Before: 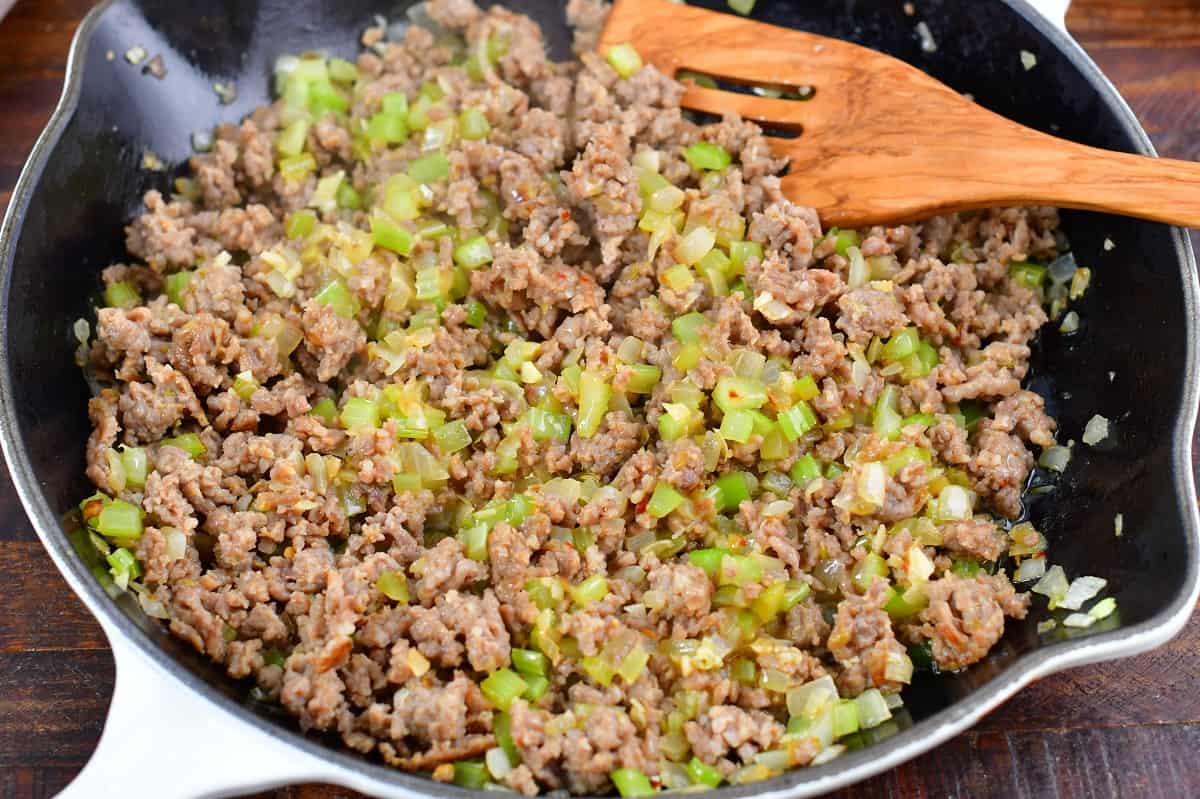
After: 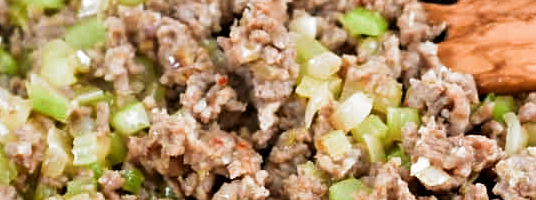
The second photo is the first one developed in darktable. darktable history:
crop: left 28.64%, top 16.832%, right 26.637%, bottom 58.055%
shadows and highlights: shadows 60, soften with gaussian
filmic rgb: black relative exposure -8.2 EV, white relative exposure 2.2 EV, threshold 3 EV, hardness 7.11, latitude 75%, contrast 1.325, highlights saturation mix -2%, shadows ↔ highlights balance 30%, preserve chrominance RGB euclidean norm, color science v5 (2021), contrast in shadows safe, contrast in highlights safe, enable highlight reconstruction true
local contrast: mode bilateral grid, contrast 20, coarseness 50, detail 120%, midtone range 0.2
